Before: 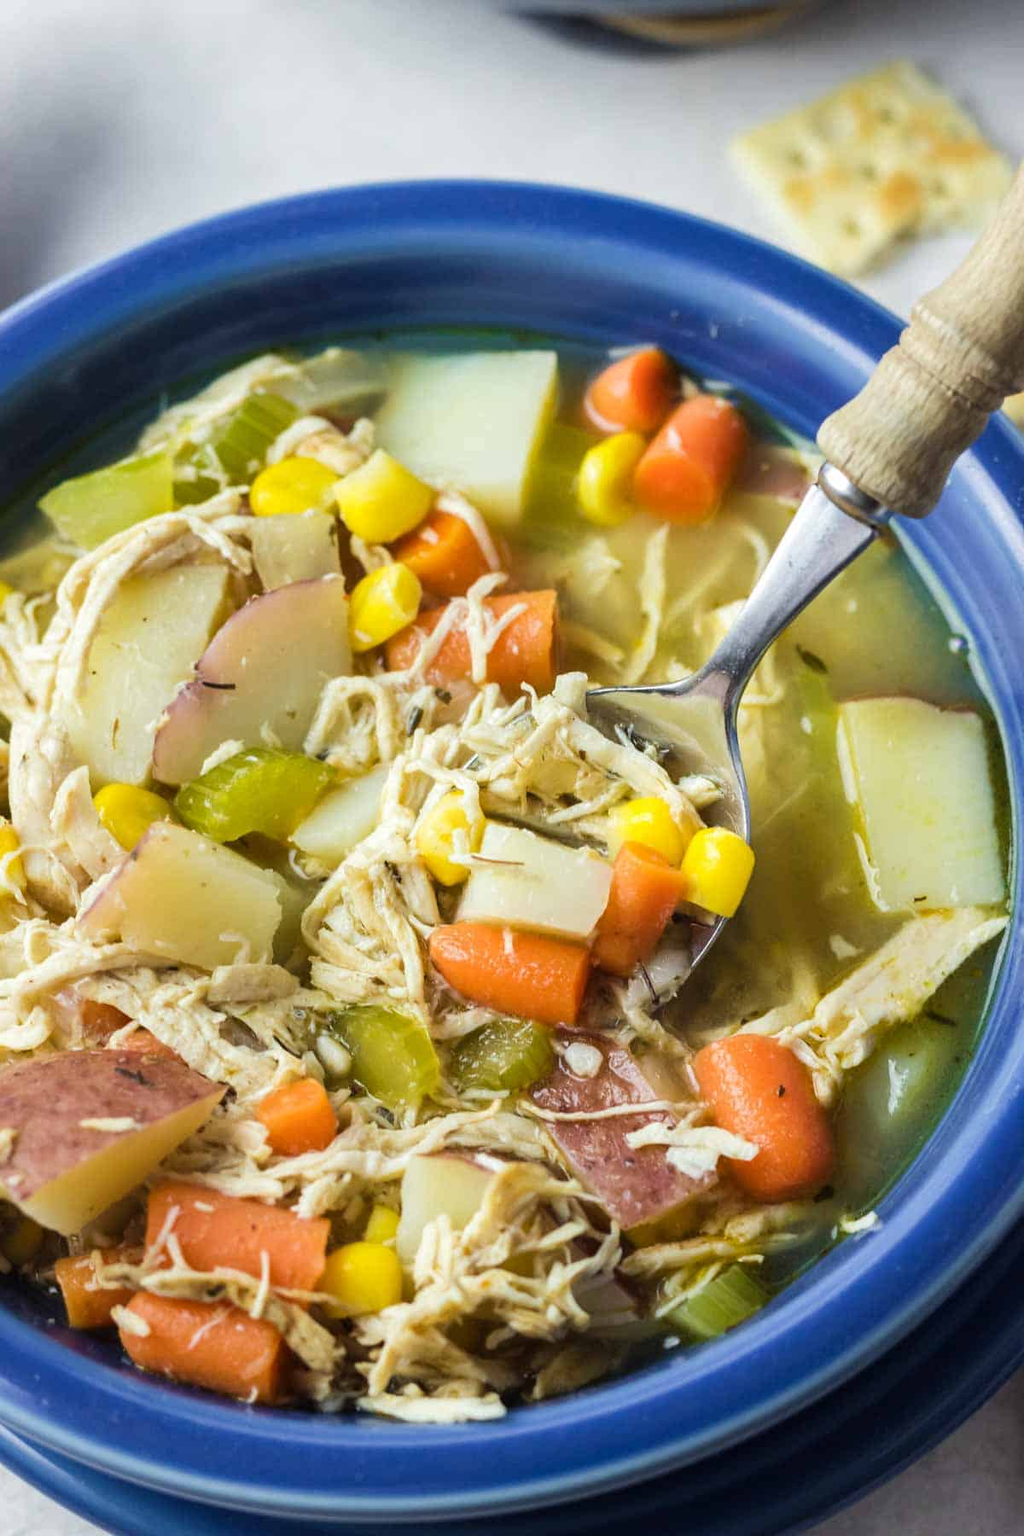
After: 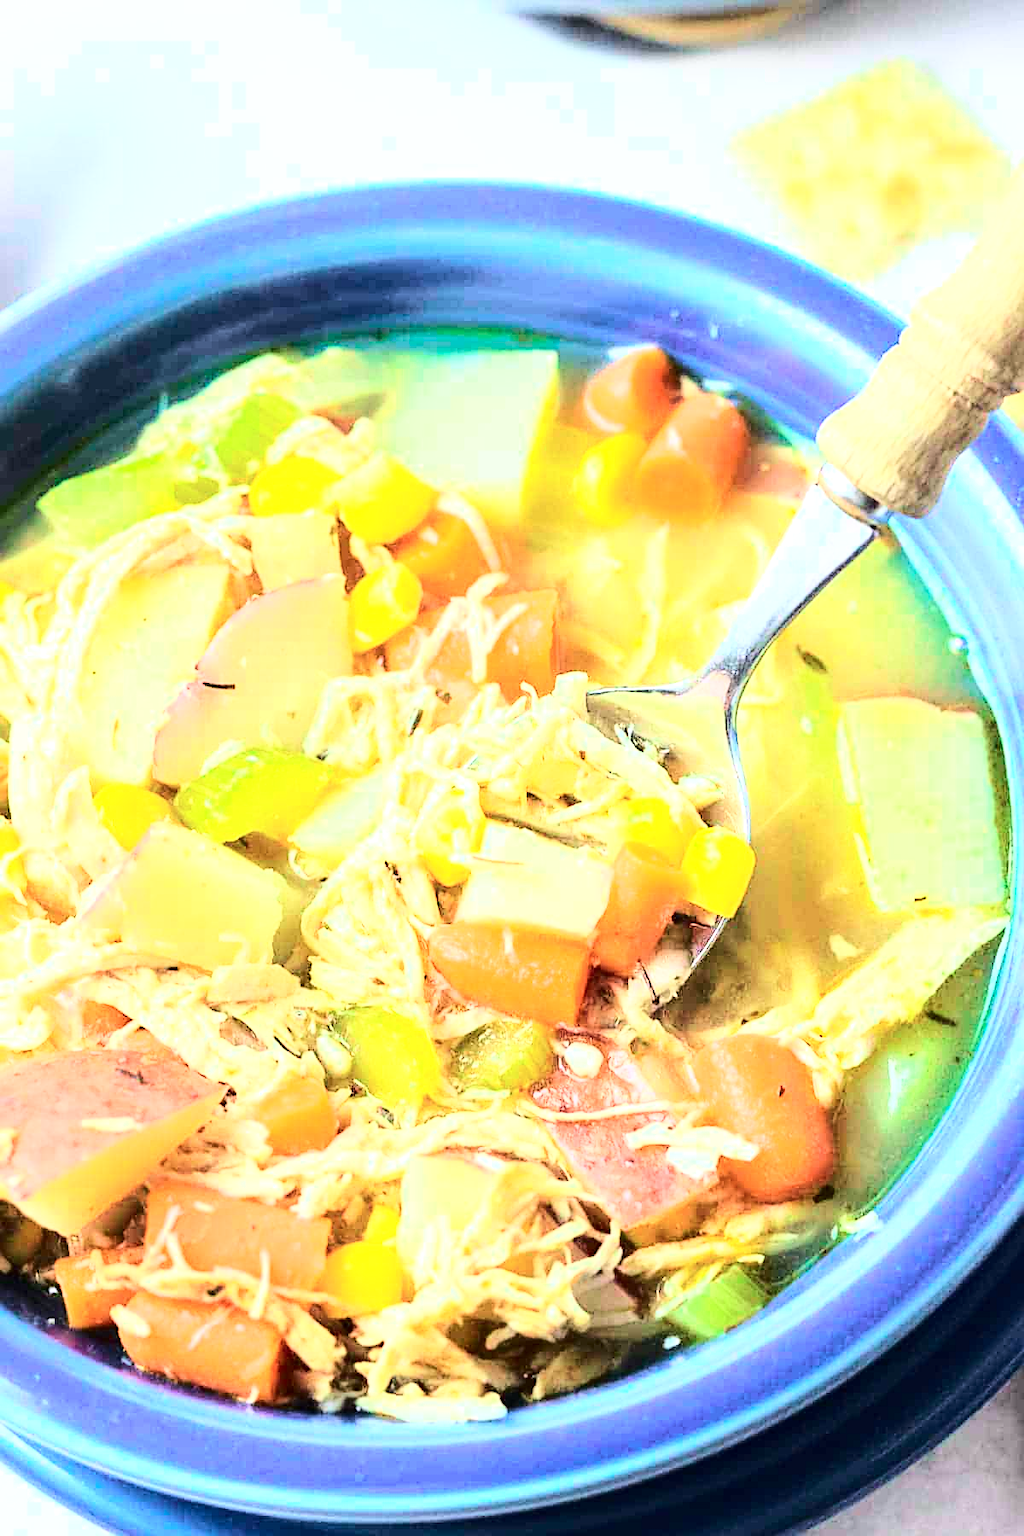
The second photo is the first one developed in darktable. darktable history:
base curve: curves: ch0 [(0, 0) (0.036, 0.037) (0.121, 0.228) (0.46, 0.76) (0.859, 0.983) (1, 1)]
tone curve: curves: ch0 [(0, 0) (0.051, 0.027) (0.096, 0.071) (0.219, 0.248) (0.428, 0.52) (0.596, 0.713) (0.727, 0.823) (0.859, 0.924) (1, 1)]; ch1 [(0, 0) (0.1, 0.038) (0.318, 0.221) (0.413, 0.325) (0.454, 0.41) (0.493, 0.478) (0.503, 0.501) (0.516, 0.515) (0.548, 0.575) (0.561, 0.596) (0.594, 0.647) (0.666, 0.701) (1, 1)]; ch2 [(0, 0) (0.453, 0.44) (0.479, 0.476) (0.504, 0.5) (0.52, 0.526) (0.557, 0.585) (0.583, 0.608) (0.824, 0.815) (1, 1)], color space Lab, independent channels, preserve colors none
sharpen: on, module defaults
exposure: black level correction 0, exposure 1.001 EV, compensate highlight preservation false
